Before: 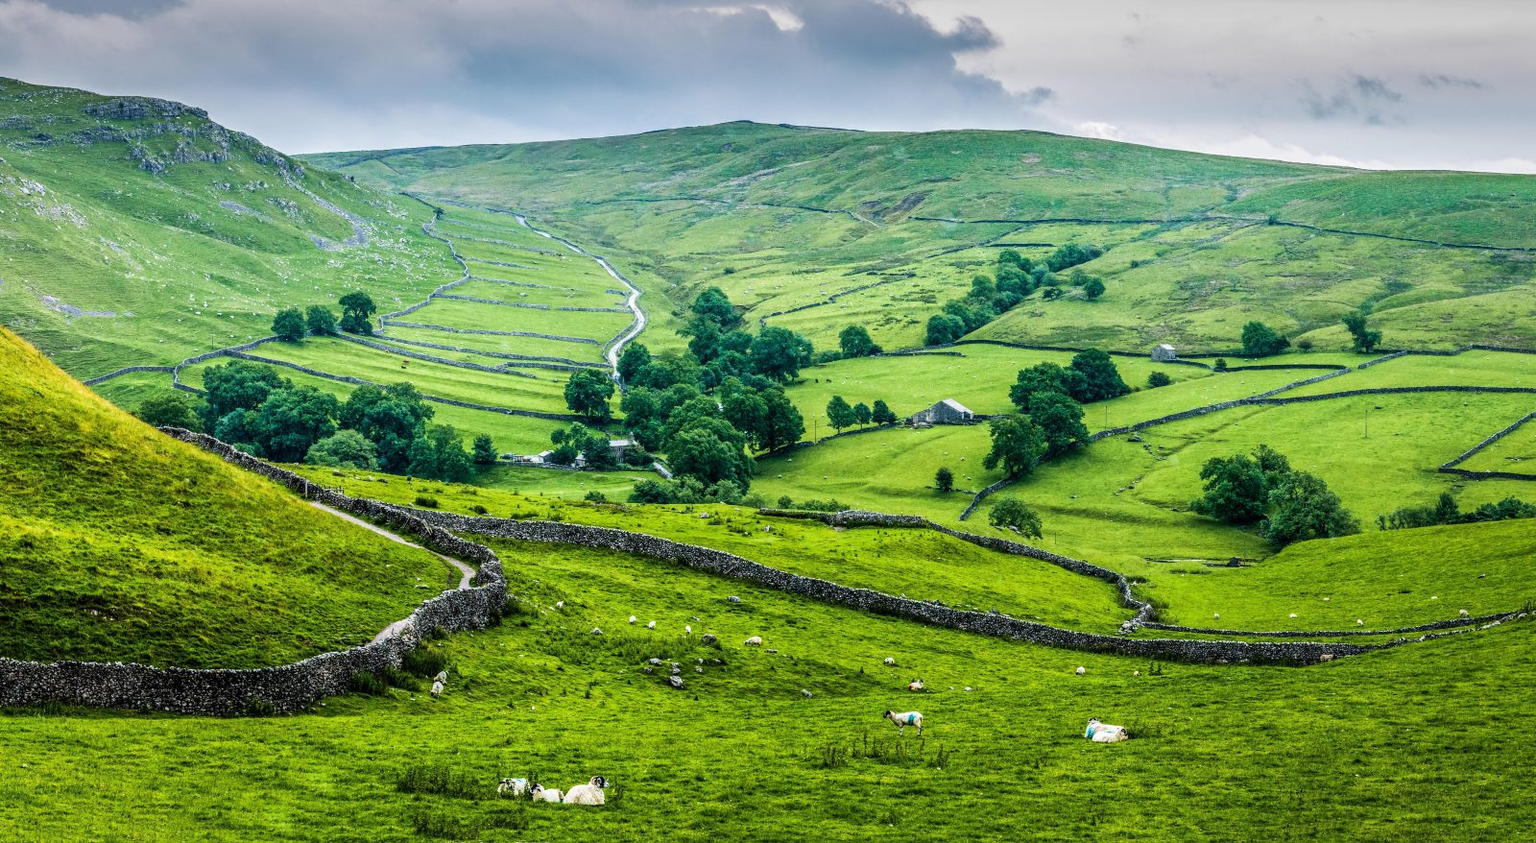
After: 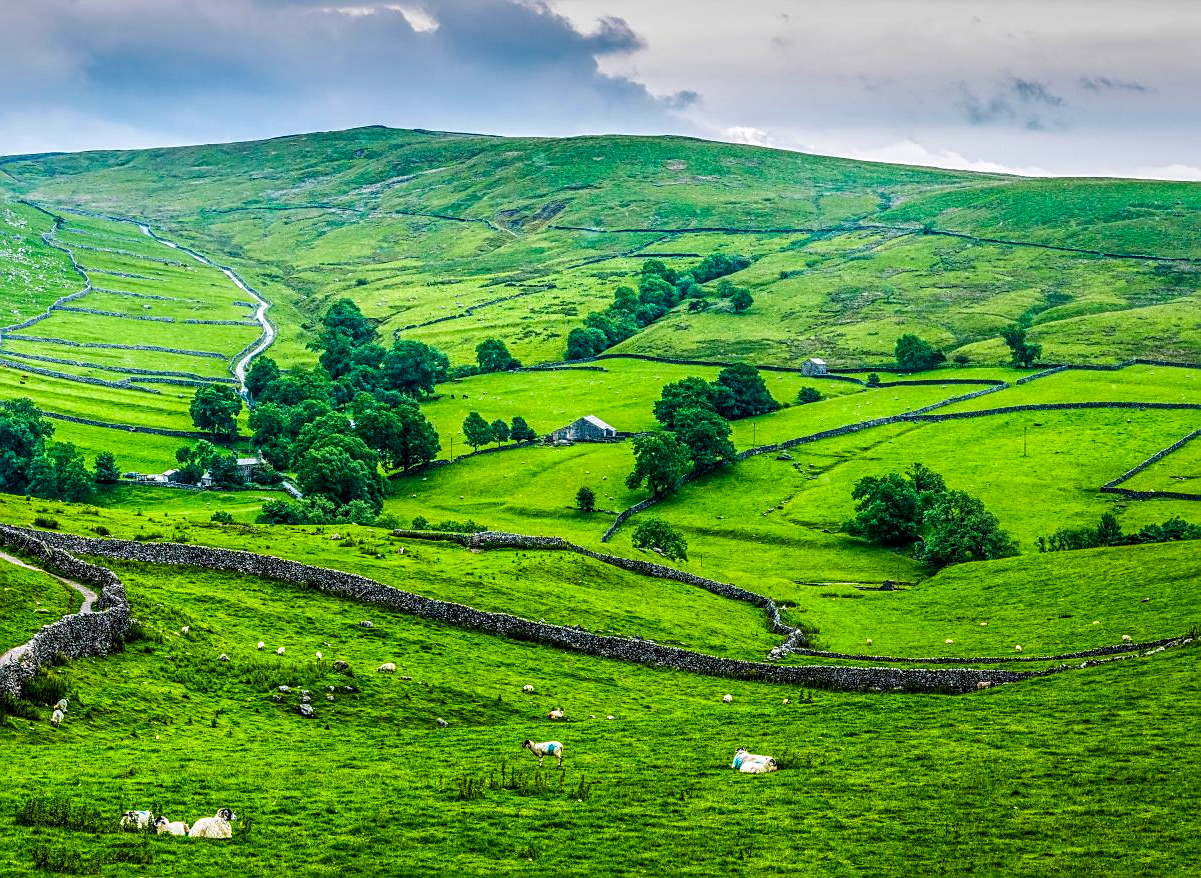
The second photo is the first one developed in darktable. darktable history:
sharpen: on, module defaults
contrast brightness saturation: saturation 0.491
tone equalizer: edges refinement/feathering 500, mask exposure compensation -1.57 EV, preserve details no
exposure: exposure -0.011 EV, compensate highlight preservation false
local contrast: on, module defaults
crop and rotate: left 24.889%
